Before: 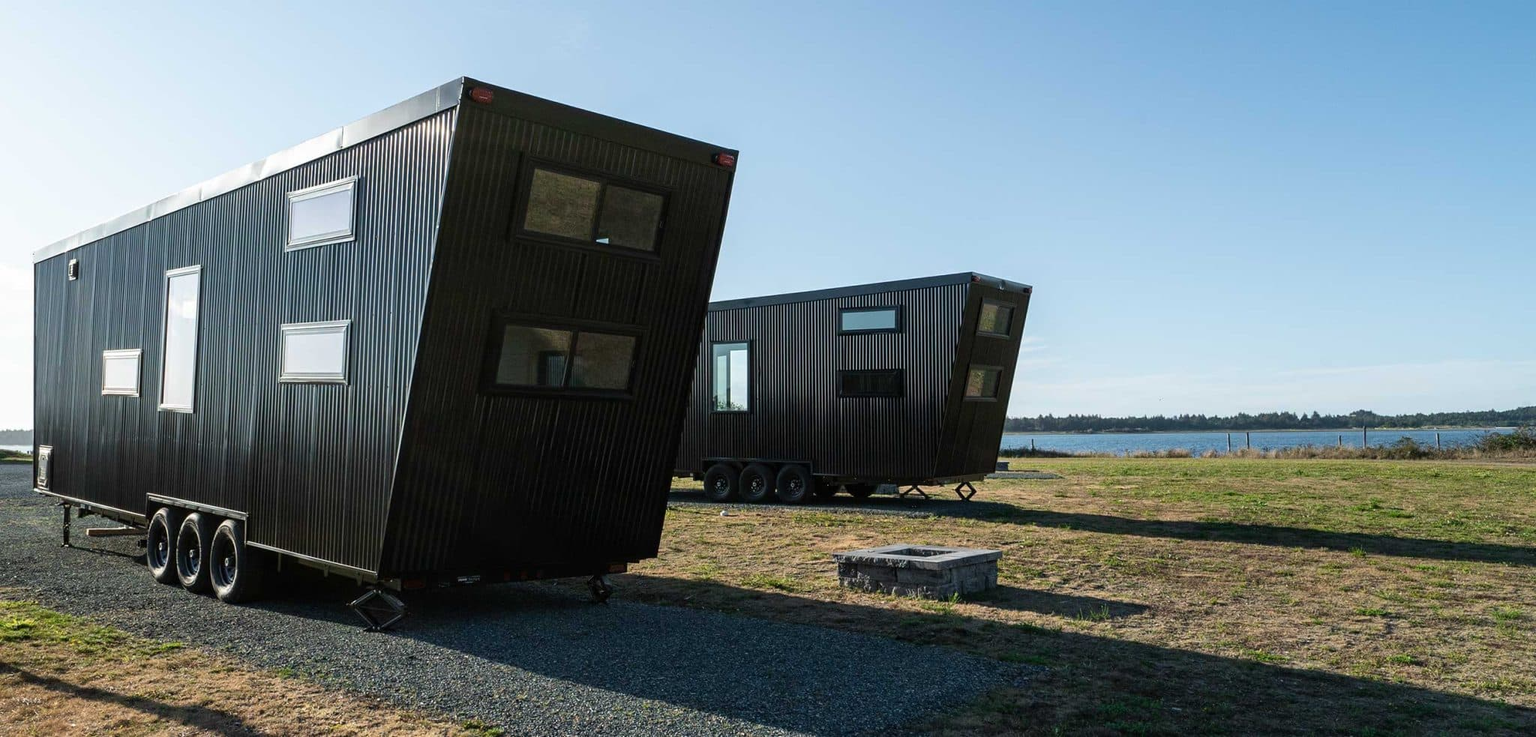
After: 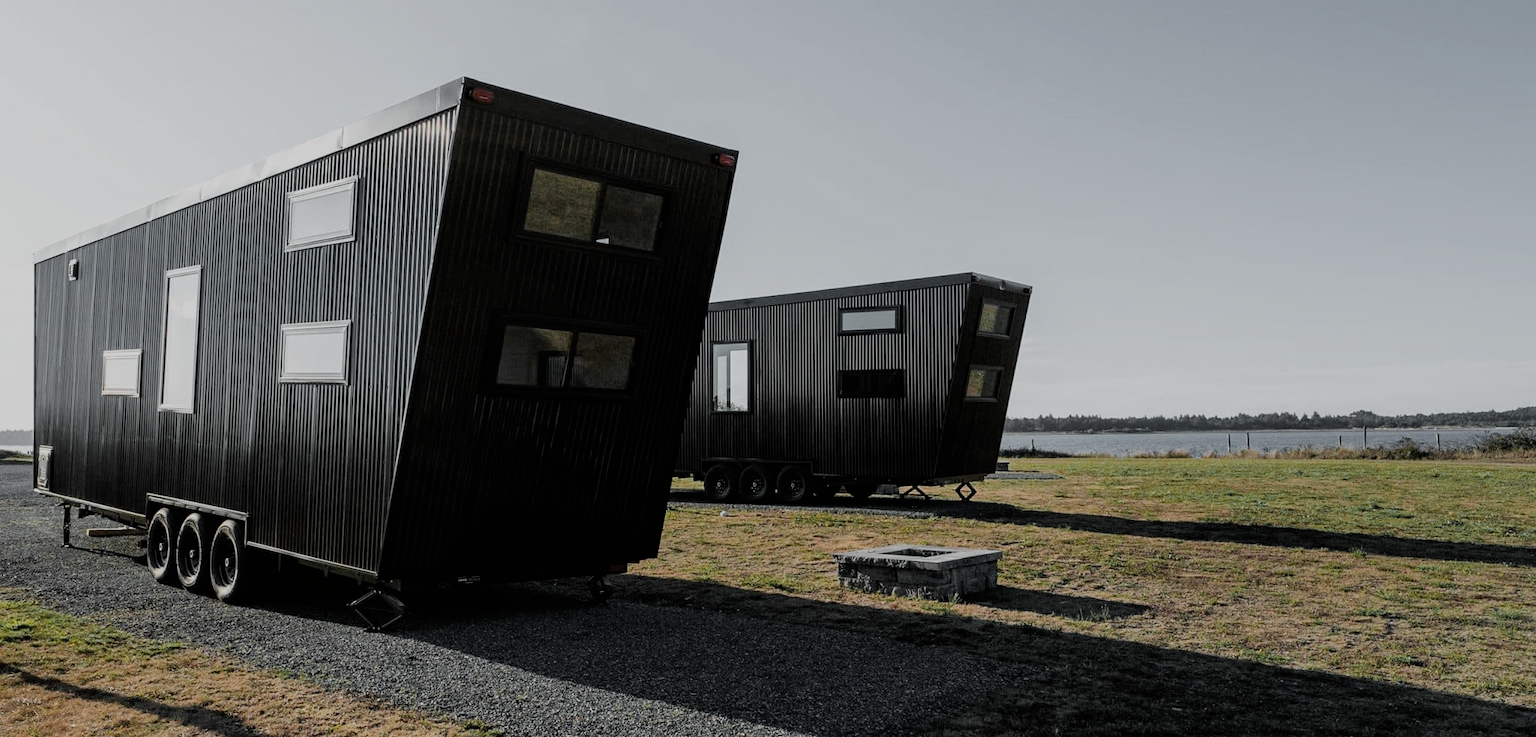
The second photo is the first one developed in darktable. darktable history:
filmic rgb: black relative exposure -7.15 EV, white relative exposure 5.36 EV, hardness 3.02
color zones: curves: ch0 [(0.004, 0.388) (0.125, 0.392) (0.25, 0.404) (0.375, 0.5) (0.5, 0.5) (0.625, 0.5) (0.75, 0.5) (0.875, 0.5)]; ch1 [(0, 0.5) (0.125, 0.5) (0.25, 0.5) (0.375, 0.124) (0.524, 0.124) (0.645, 0.128) (0.789, 0.132) (0.914, 0.096) (0.998, 0.068)]
